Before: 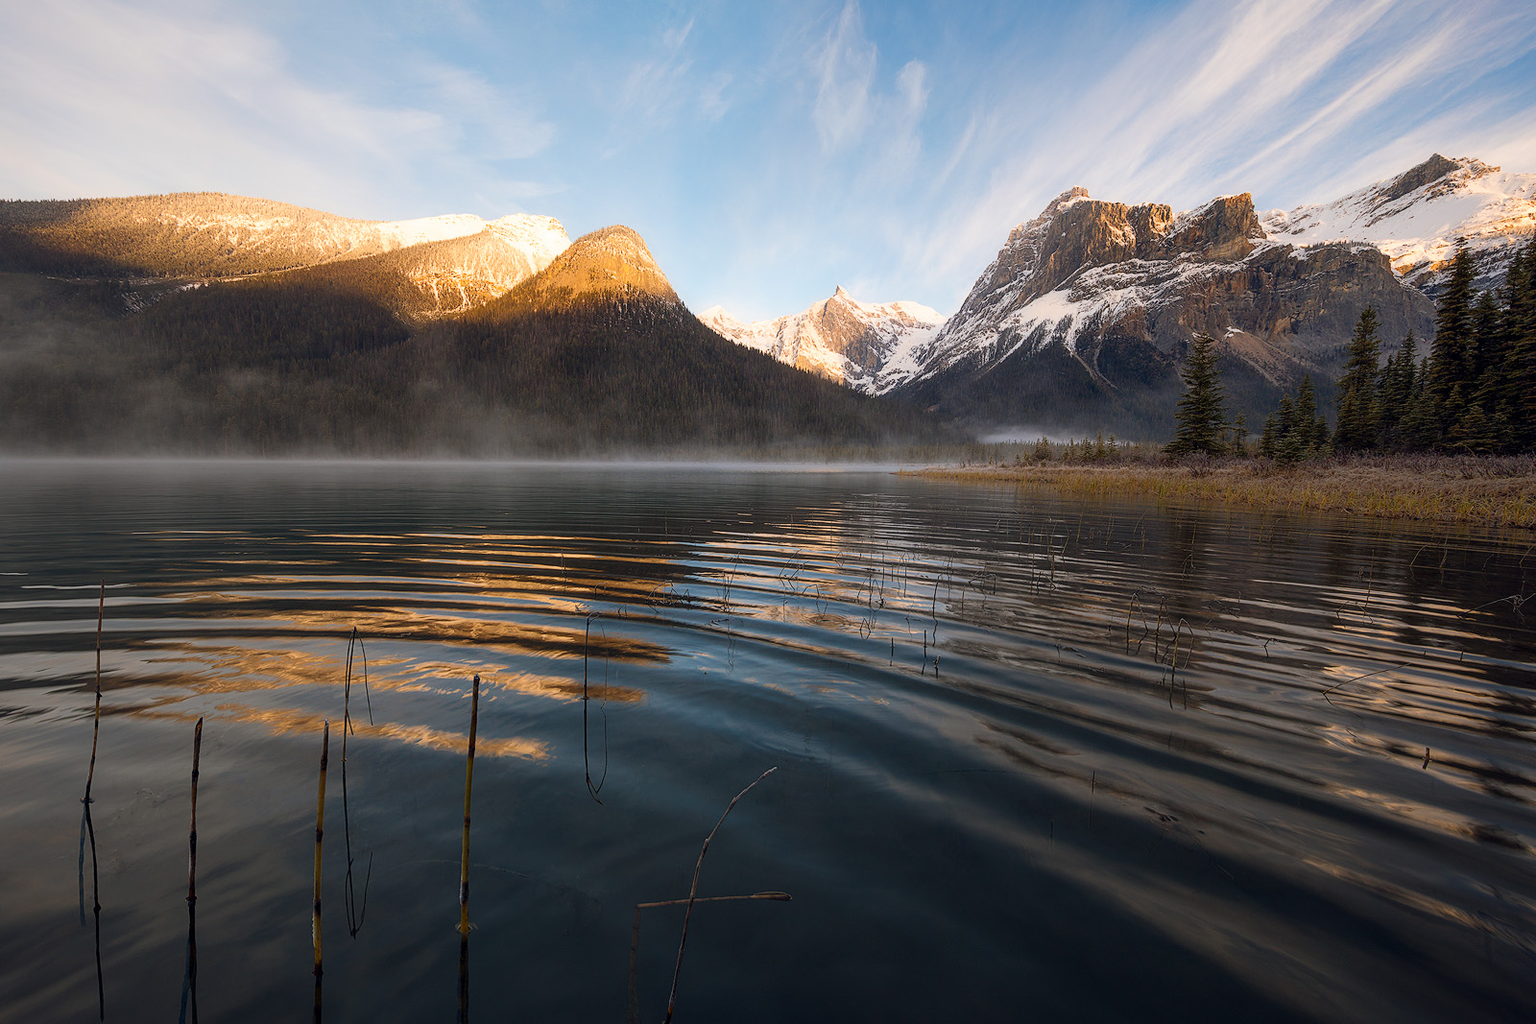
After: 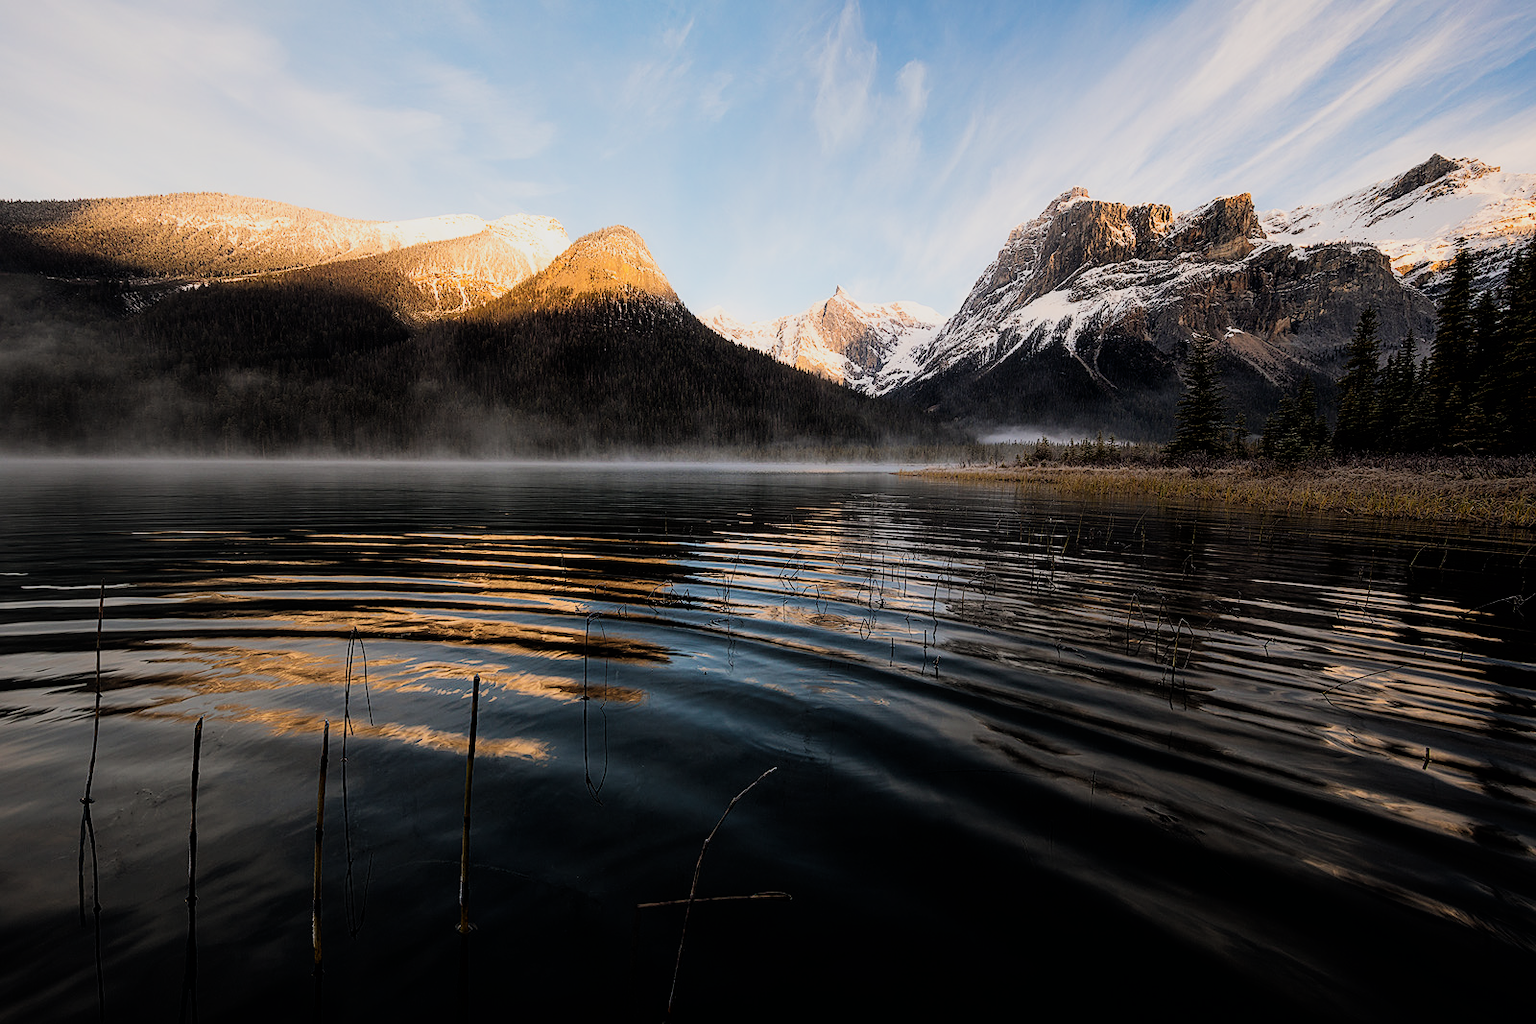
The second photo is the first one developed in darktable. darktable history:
filmic rgb: black relative exposure -5 EV, hardness 2.88, contrast 1.4, highlights saturation mix -30%
sharpen: amount 0.2
